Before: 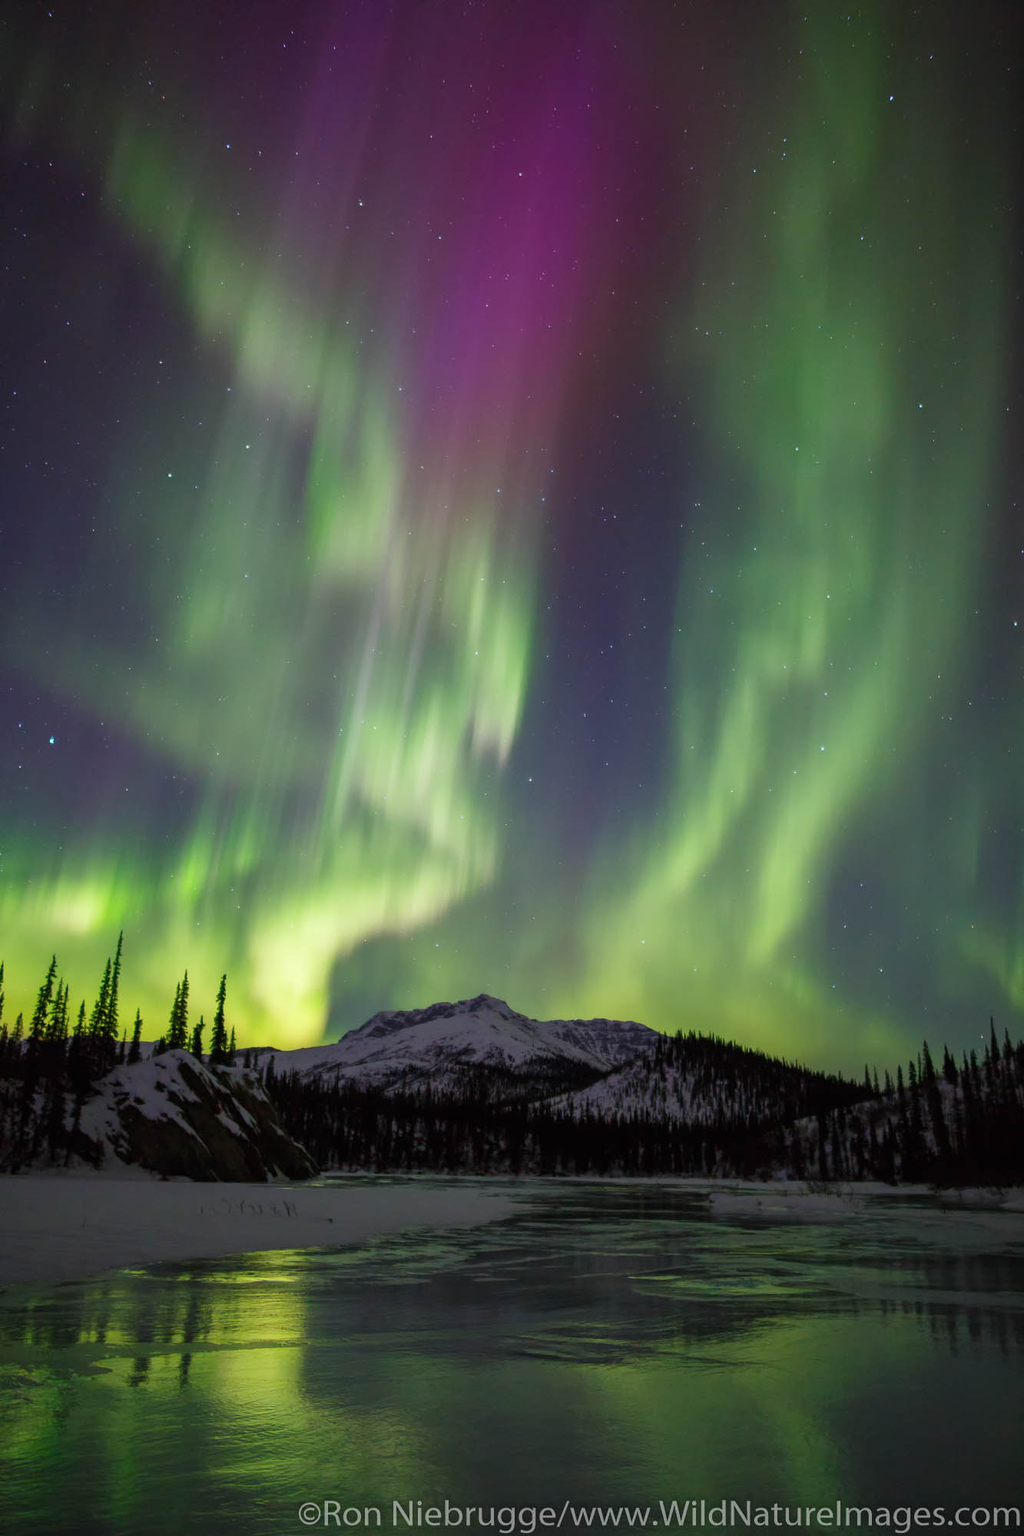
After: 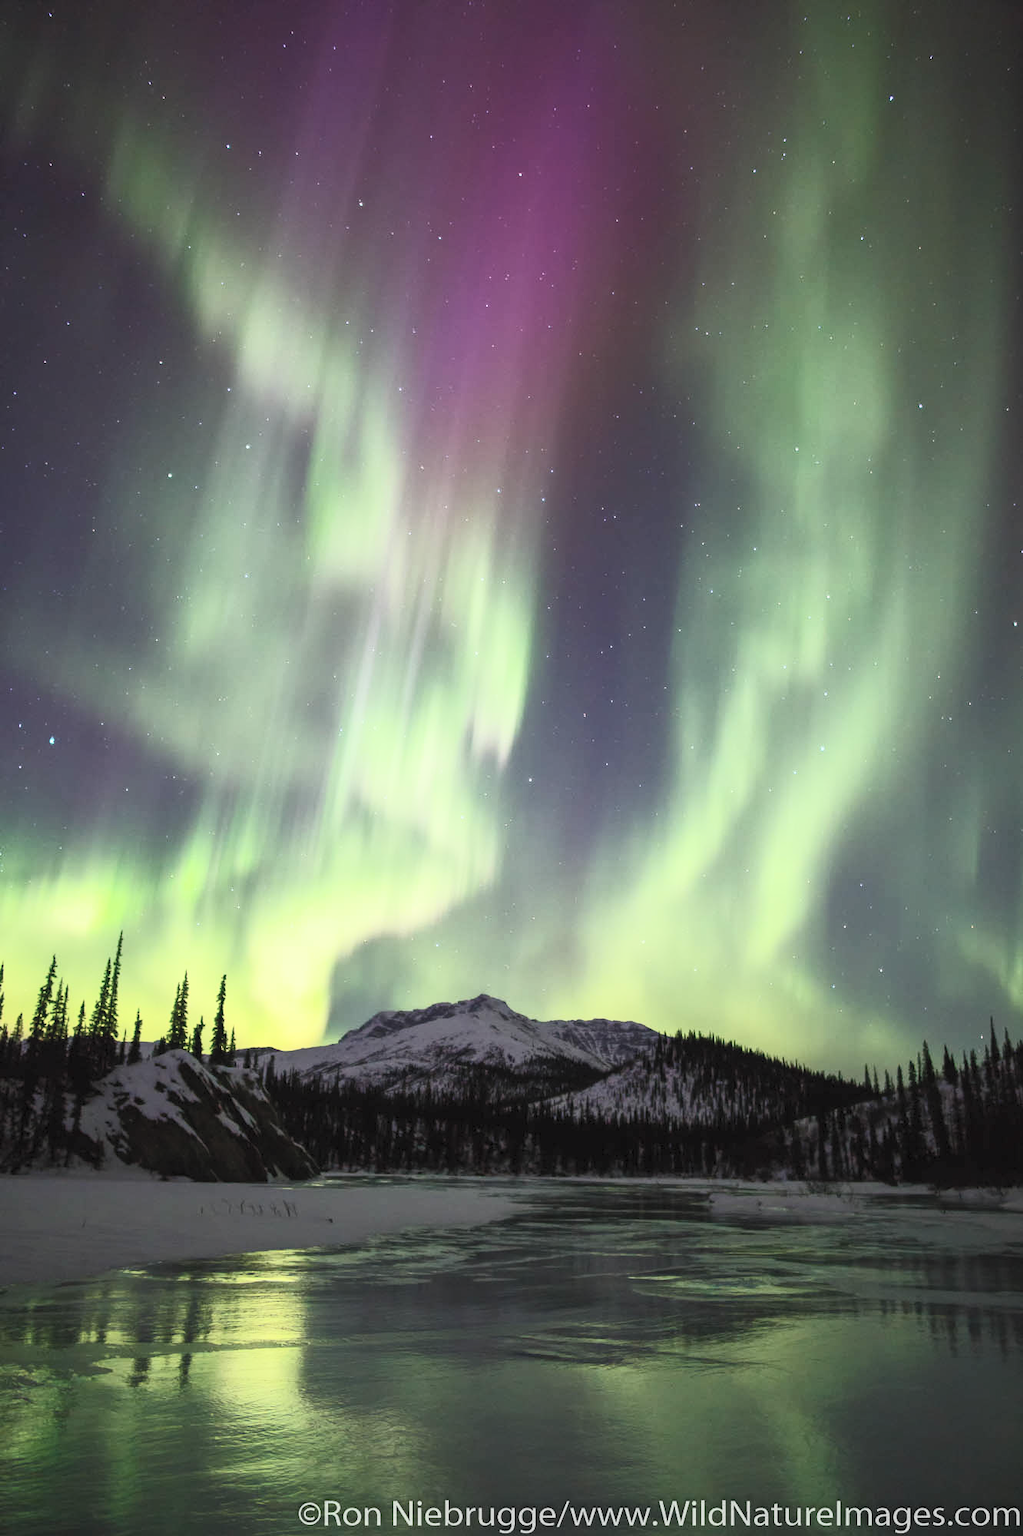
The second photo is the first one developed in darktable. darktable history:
contrast brightness saturation: contrast 0.441, brightness 0.55, saturation -0.195
